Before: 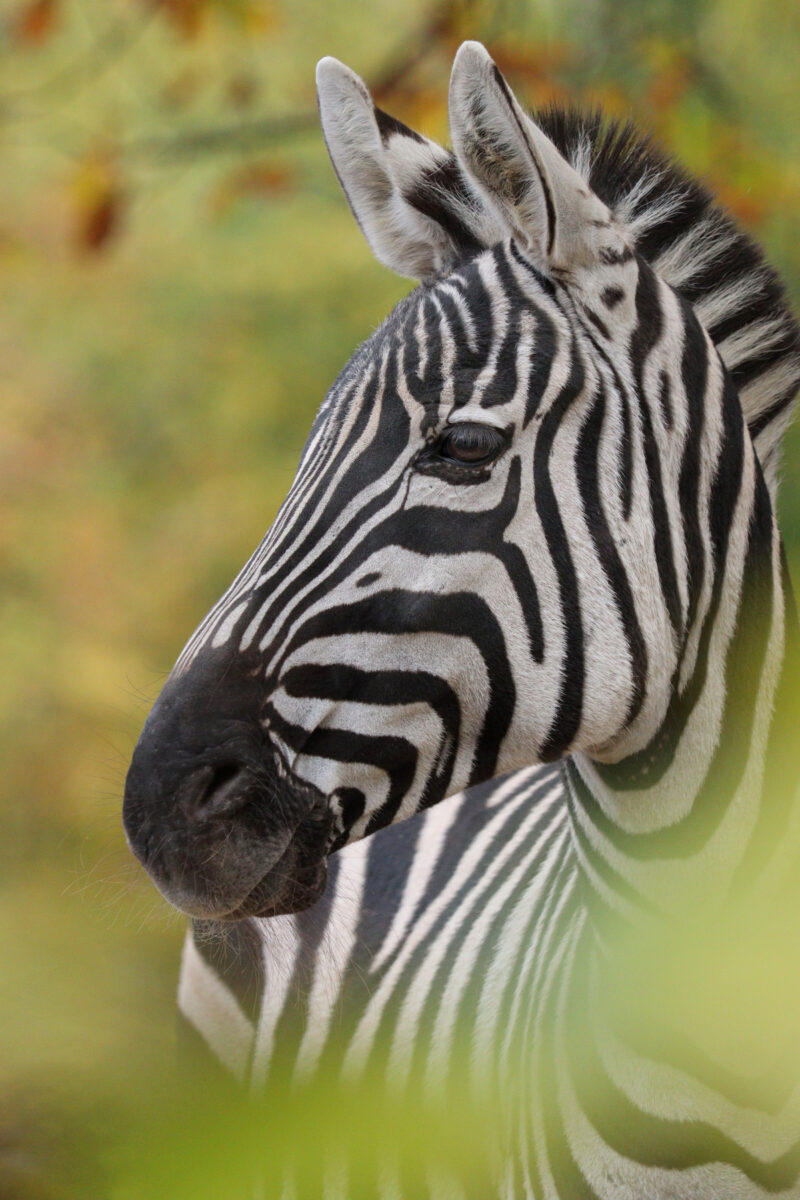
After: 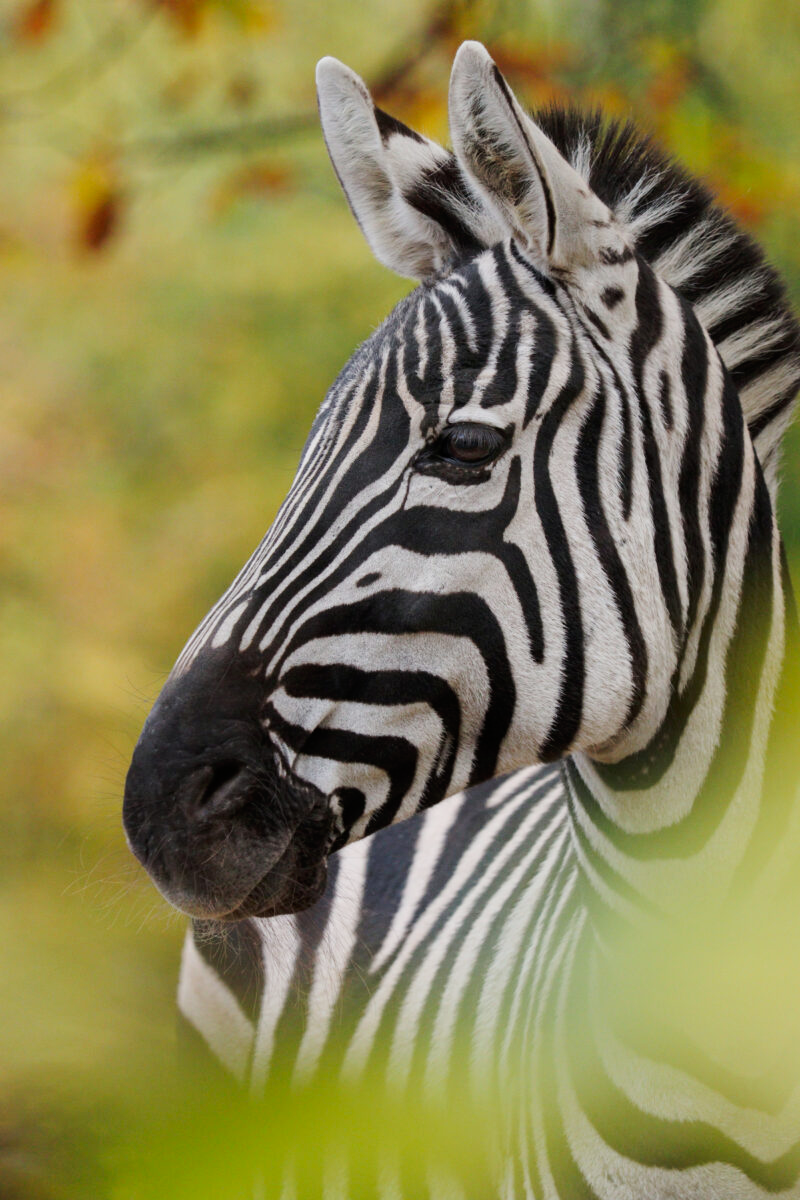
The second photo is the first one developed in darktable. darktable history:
color correction: highlights b* -0.045, saturation 0.994
tone curve: curves: ch0 [(0, 0) (0.068, 0.031) (0.175, 0.132) (0.337, 0.304) (0.498, 0.511) (0.748, 0.762) (0.993, 0.954)]; ch1 [(0, 0) (0.294, 0.184) (0.359, 0.34) (0.362, 0.35) (0.43, 0.41) (0.476, 0.457) (0.499, 0.5) (0.529, 0.523) (0.677, 0.762) (1, 1)]; ch2 [(0, 0) (0.431, 0.419) (0.495, 0.502) (0.524, 0.534) (0.557, 0.56) (0.634, 0.654) (0.728, 0.722) (1, 1)], preserve colors none
